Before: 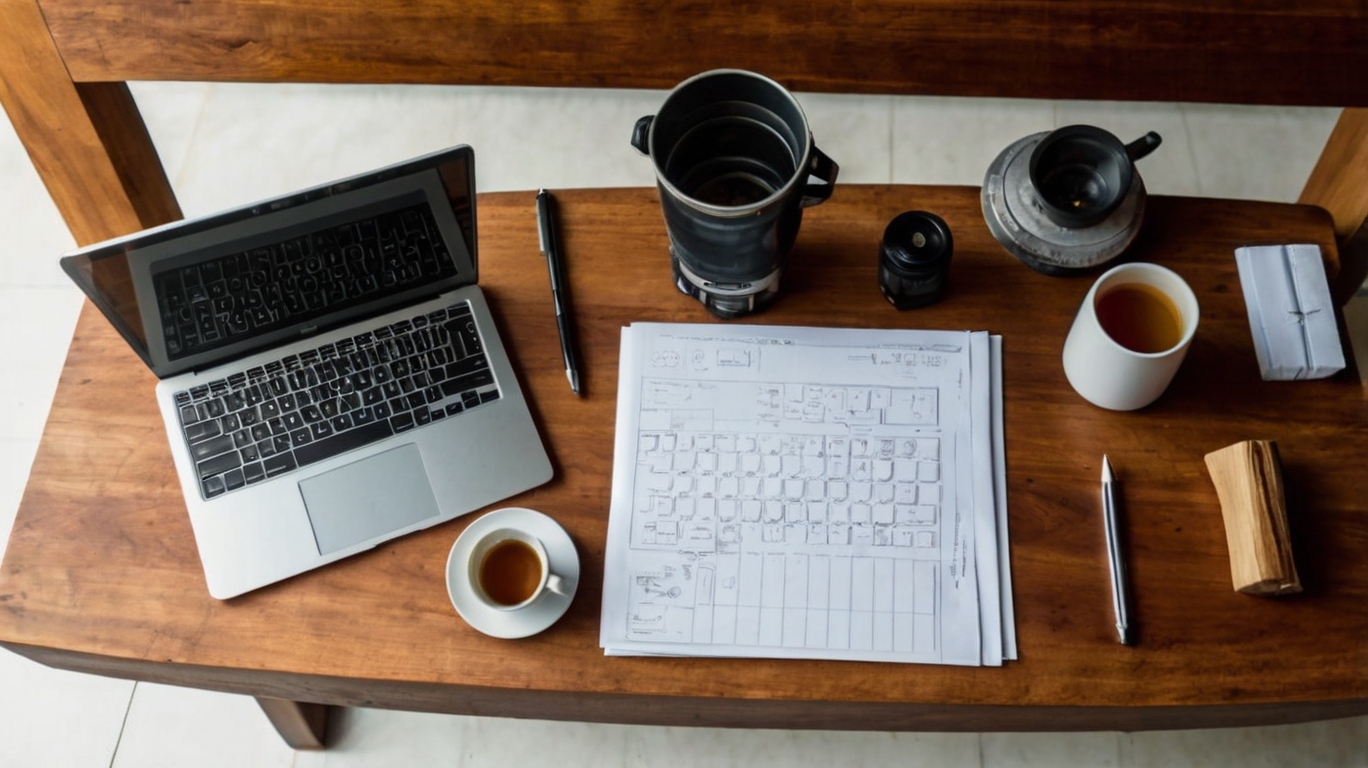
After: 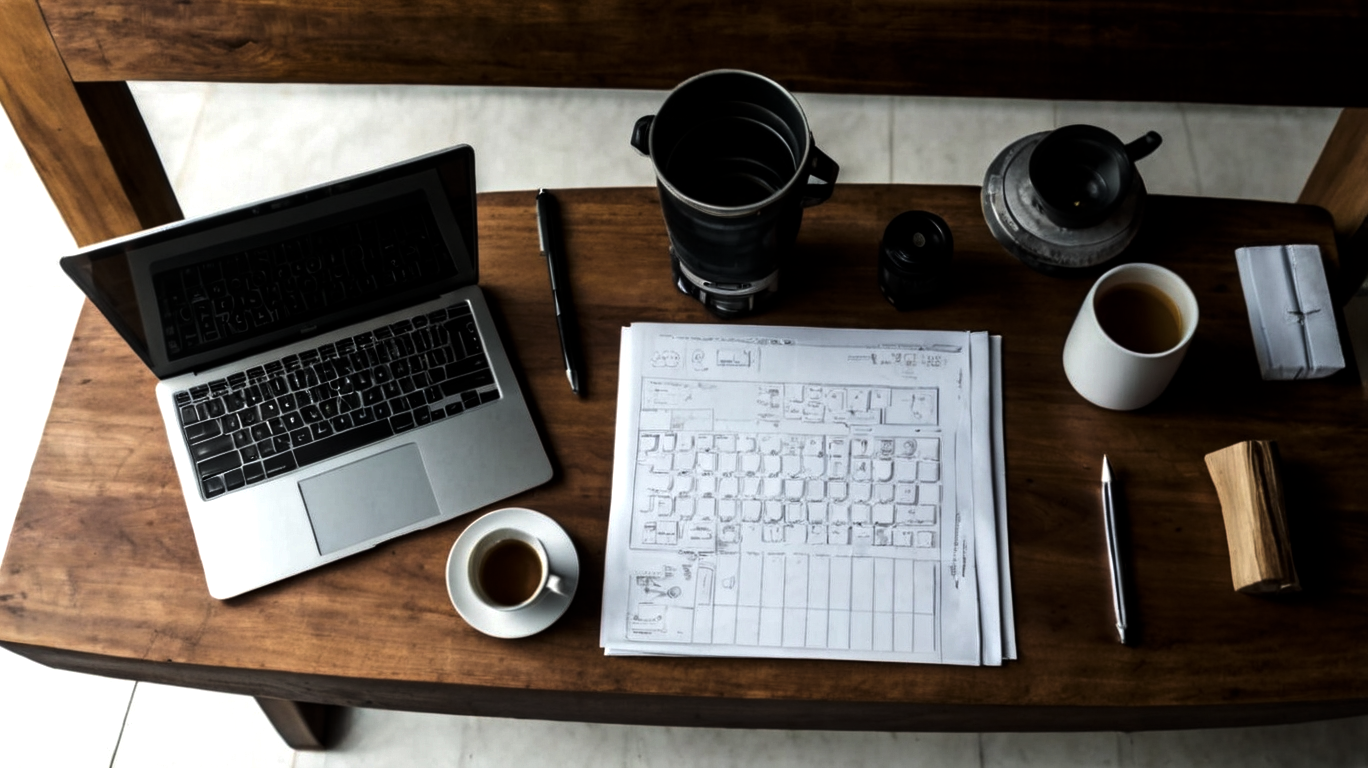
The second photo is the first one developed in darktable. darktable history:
tone equalizer: -8 EV -0.417 EV, -7 EV -0.389 EV, -6 EV -0.333 EV, -5 EV -0.222 EV, -3 EV 0.222 EV, -2 EV 0.333 EV, -1 EV 0.389 EV, +0 EV 0.417 EV, edges refinement/feathering 500, mask exposure compensation -1.57 EV, preserve details no
levels: levels [0, 0.618, 1]
